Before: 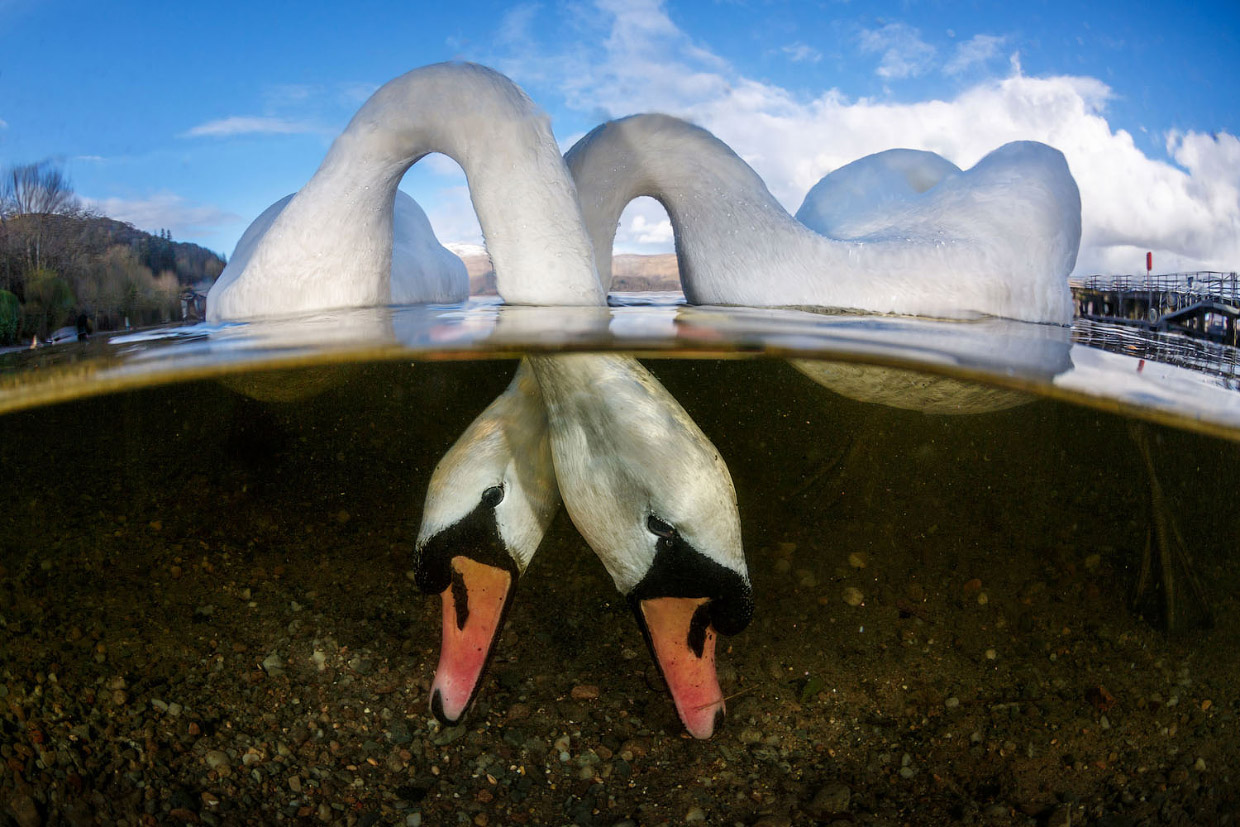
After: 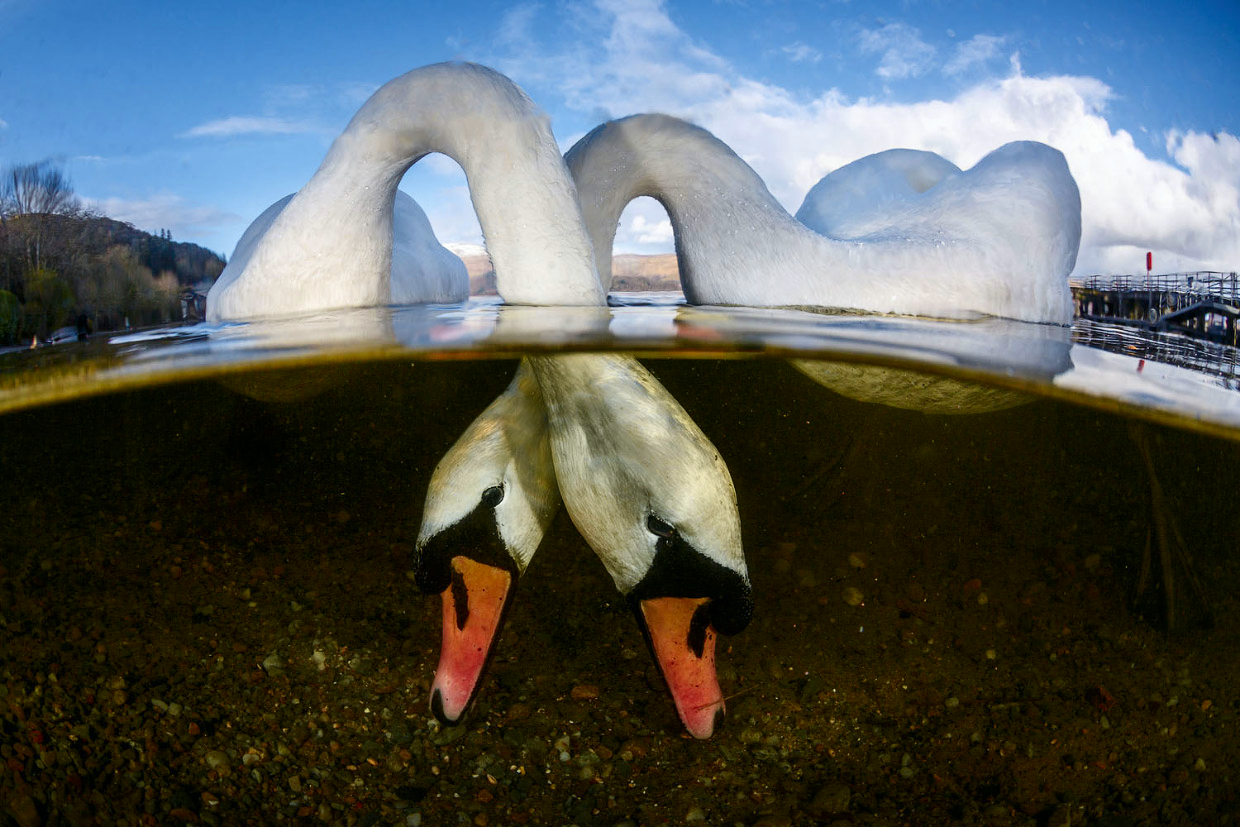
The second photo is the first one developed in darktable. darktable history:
tone curve: curves: ch0 [(0, 0) (0.227, 0.17) (0.766, 0.774) (1, 1)]; ch1 [(0, 0) (0.114, 0.127) (0.437, 0.452) (0.498, 0.495) (0.579, 0.602) (1, 1)]; ch2 [(0, 0) (0.233, 0.259) (0.493, 0.492) (0.568, 0.596) (1, 1)], color space Lab, independent channels, preserve colors none
